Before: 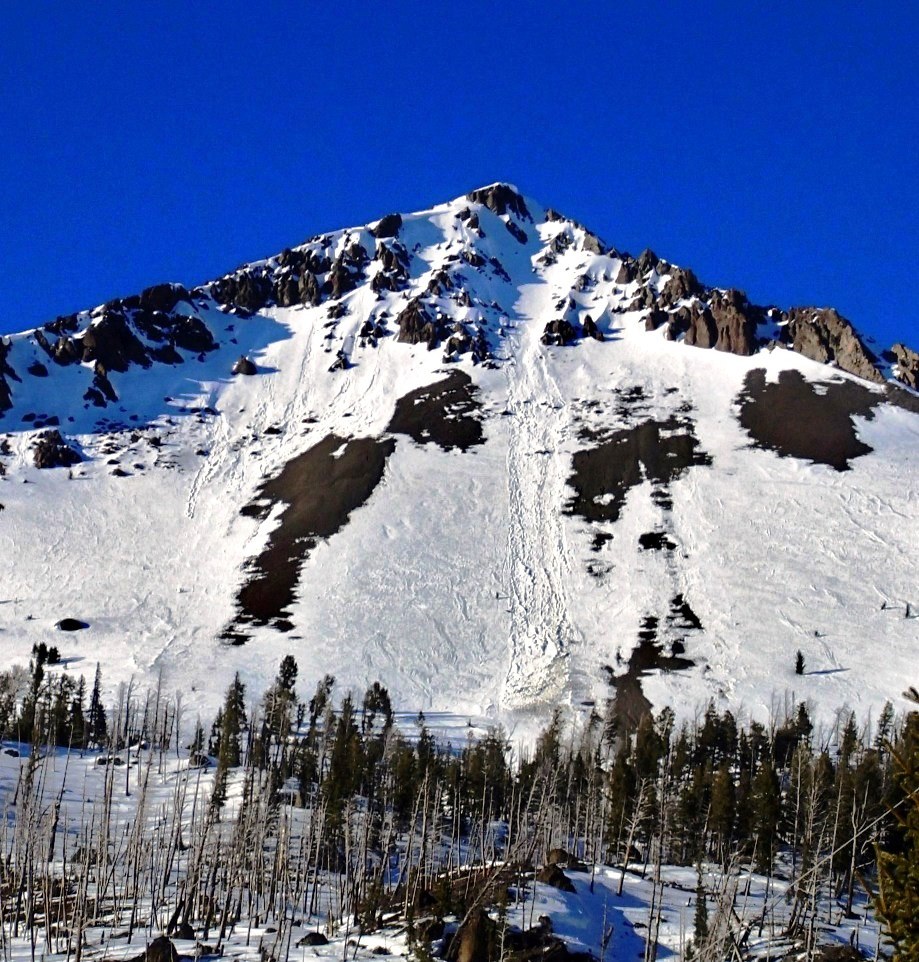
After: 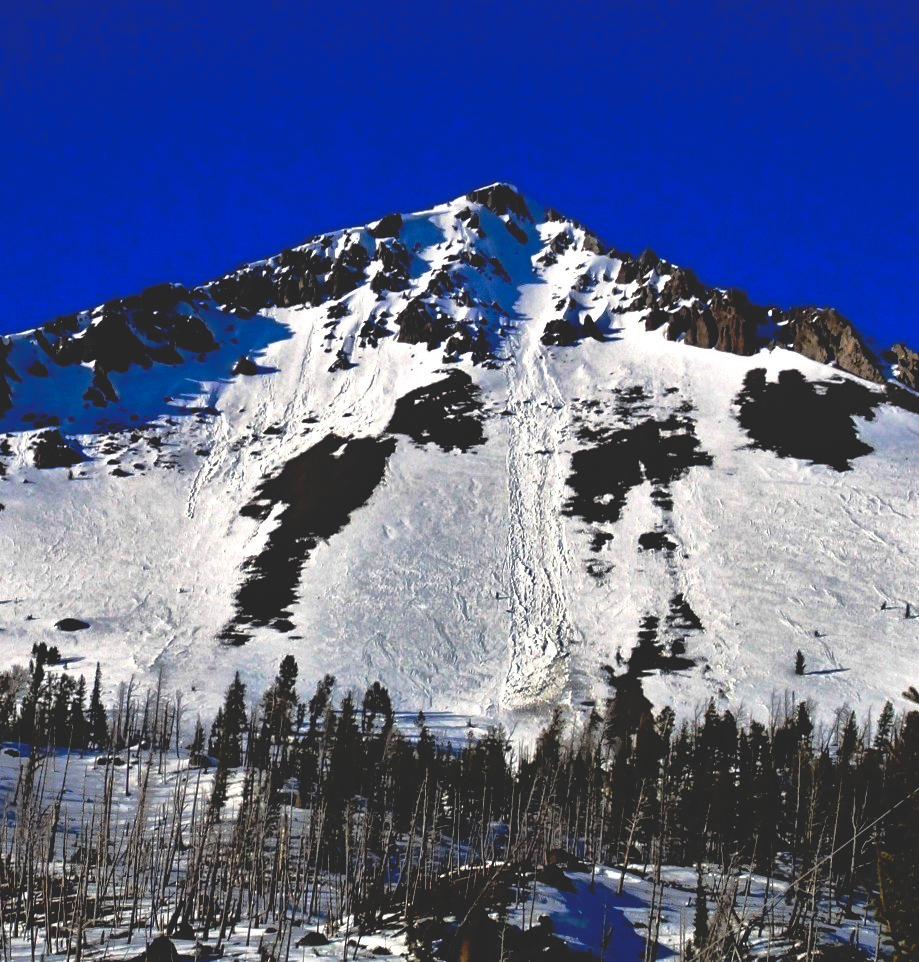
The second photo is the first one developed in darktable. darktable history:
base curve: curves: ch0 [(0, 0.02) (0.083, 0.036) (1, 1)], preserve colors none
